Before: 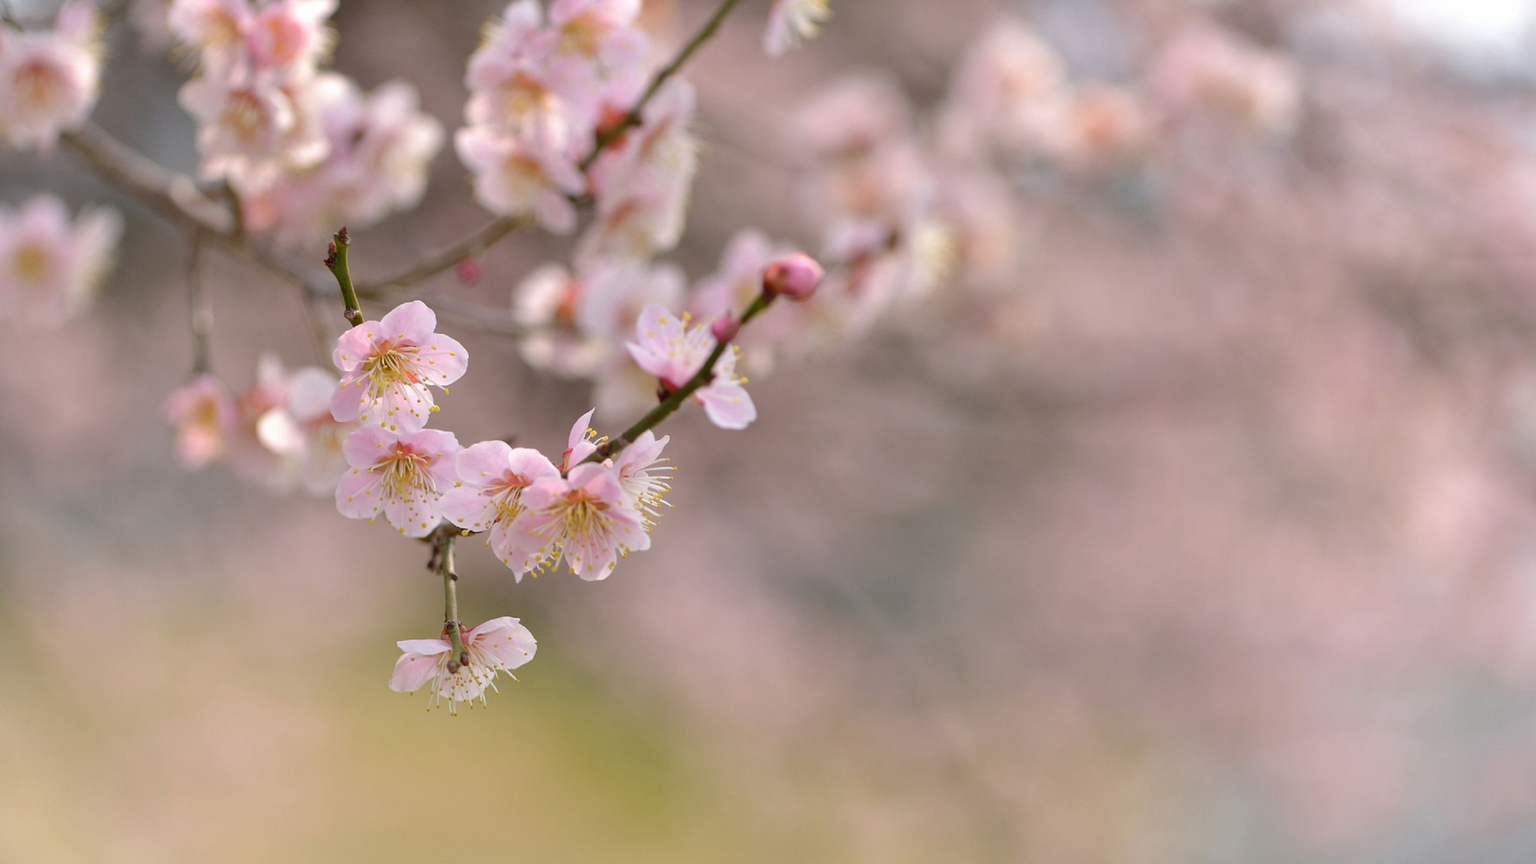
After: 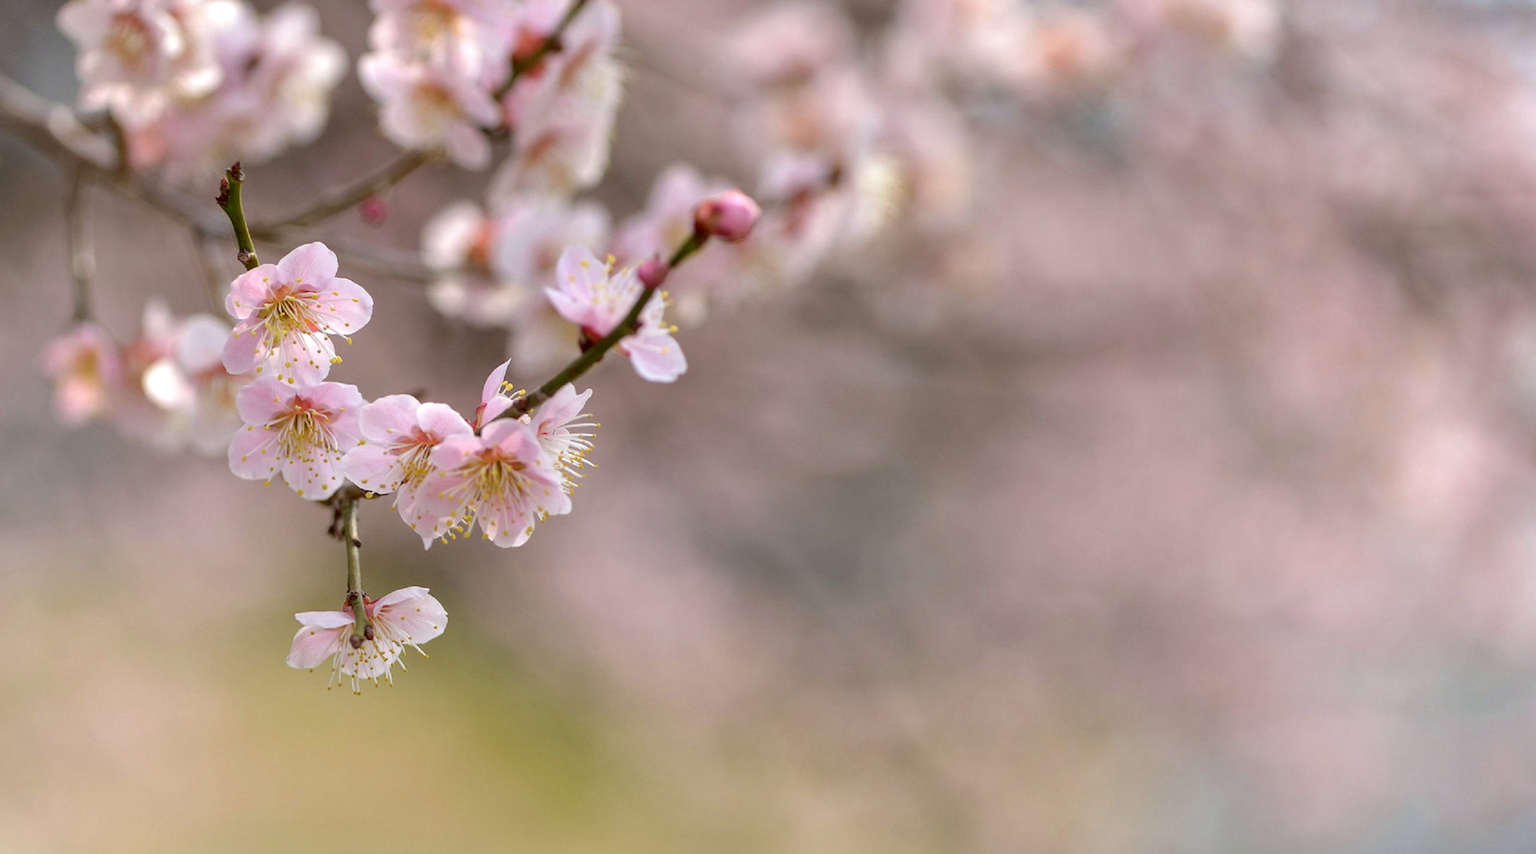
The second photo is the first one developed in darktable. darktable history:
color correction: highlights a* -2.73, highlights b* -2.09, shadows a* 2.41, shadows b* 2.73
local contrast: detail 130%
crop and rotate: left 8.262%, top 9.226%
